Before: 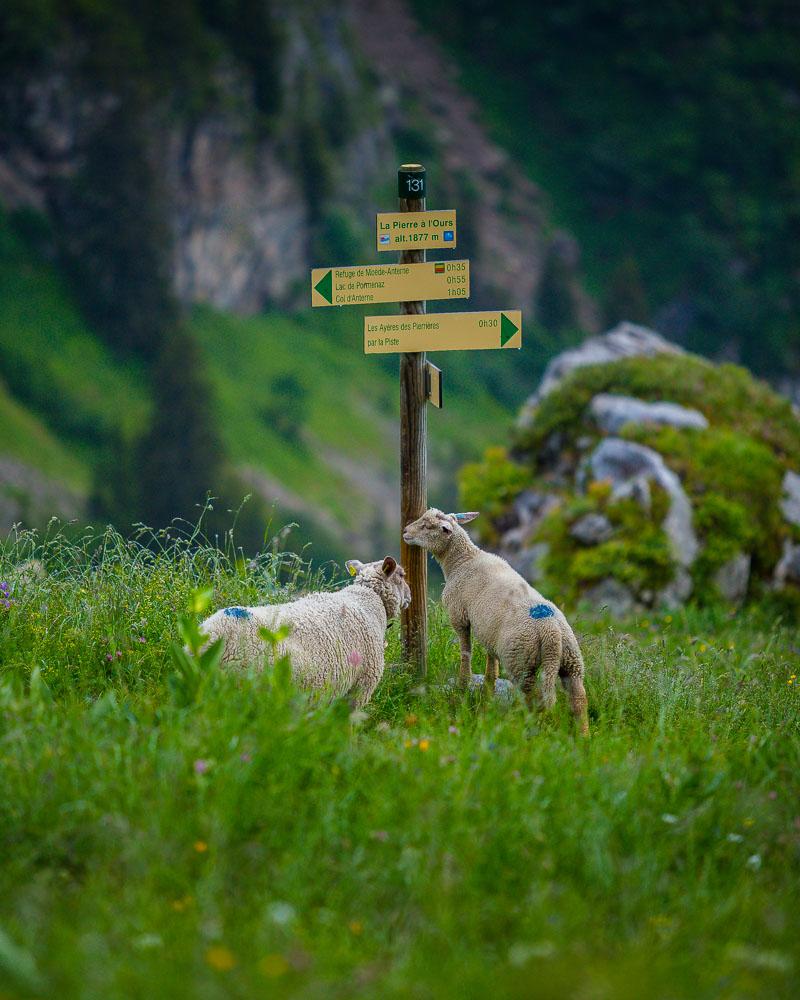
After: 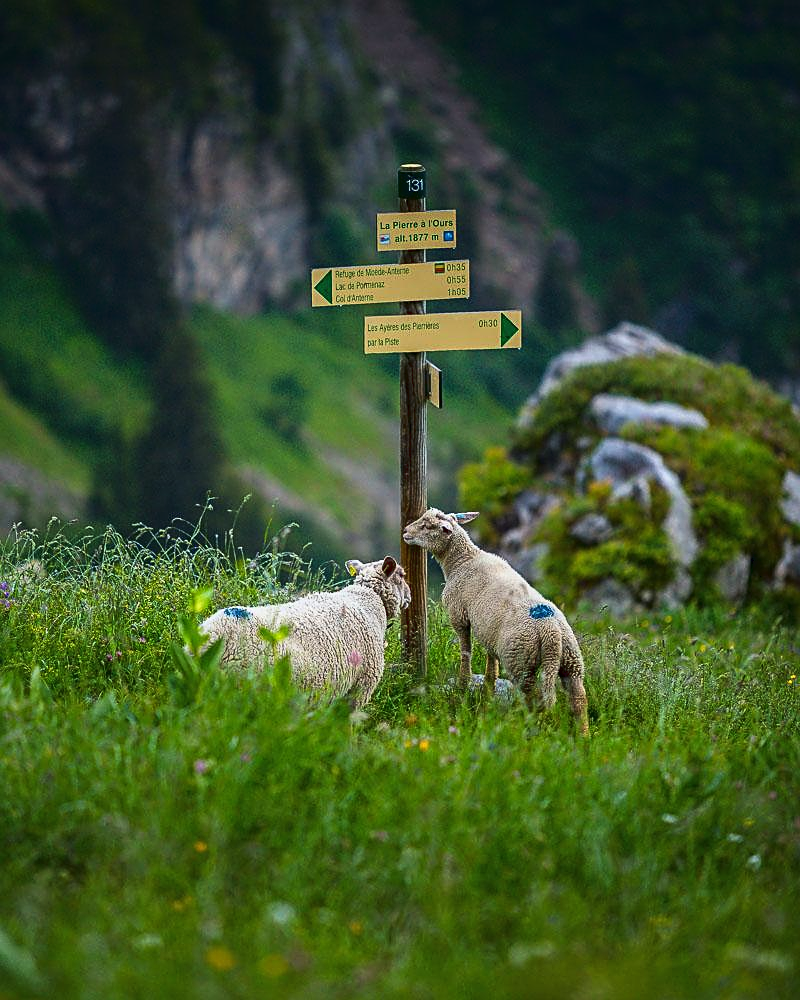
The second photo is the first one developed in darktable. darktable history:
sharpen: on, module defaults
tone curve: curves: ch0 [(0, 0) (0.003, 0.036) (0.011, 0.04) (0.025, 0.042) (0.044, 0.052) (0.069, 0.066) (0.1, 0.085) (0.136, 0.106) (0.177, 0.144) (0.224, 0.188) (0.277, 0.241) (0.335, 0.307) (0.399, 0.382) (0.468, 0.466) (0.543, 0.56) (0.623, 0.672) (0.709, 0.772) (0.801, 0.876) (0.898, 0.949) (1, 1)], color space Lab, linked channels, preserve colors none
